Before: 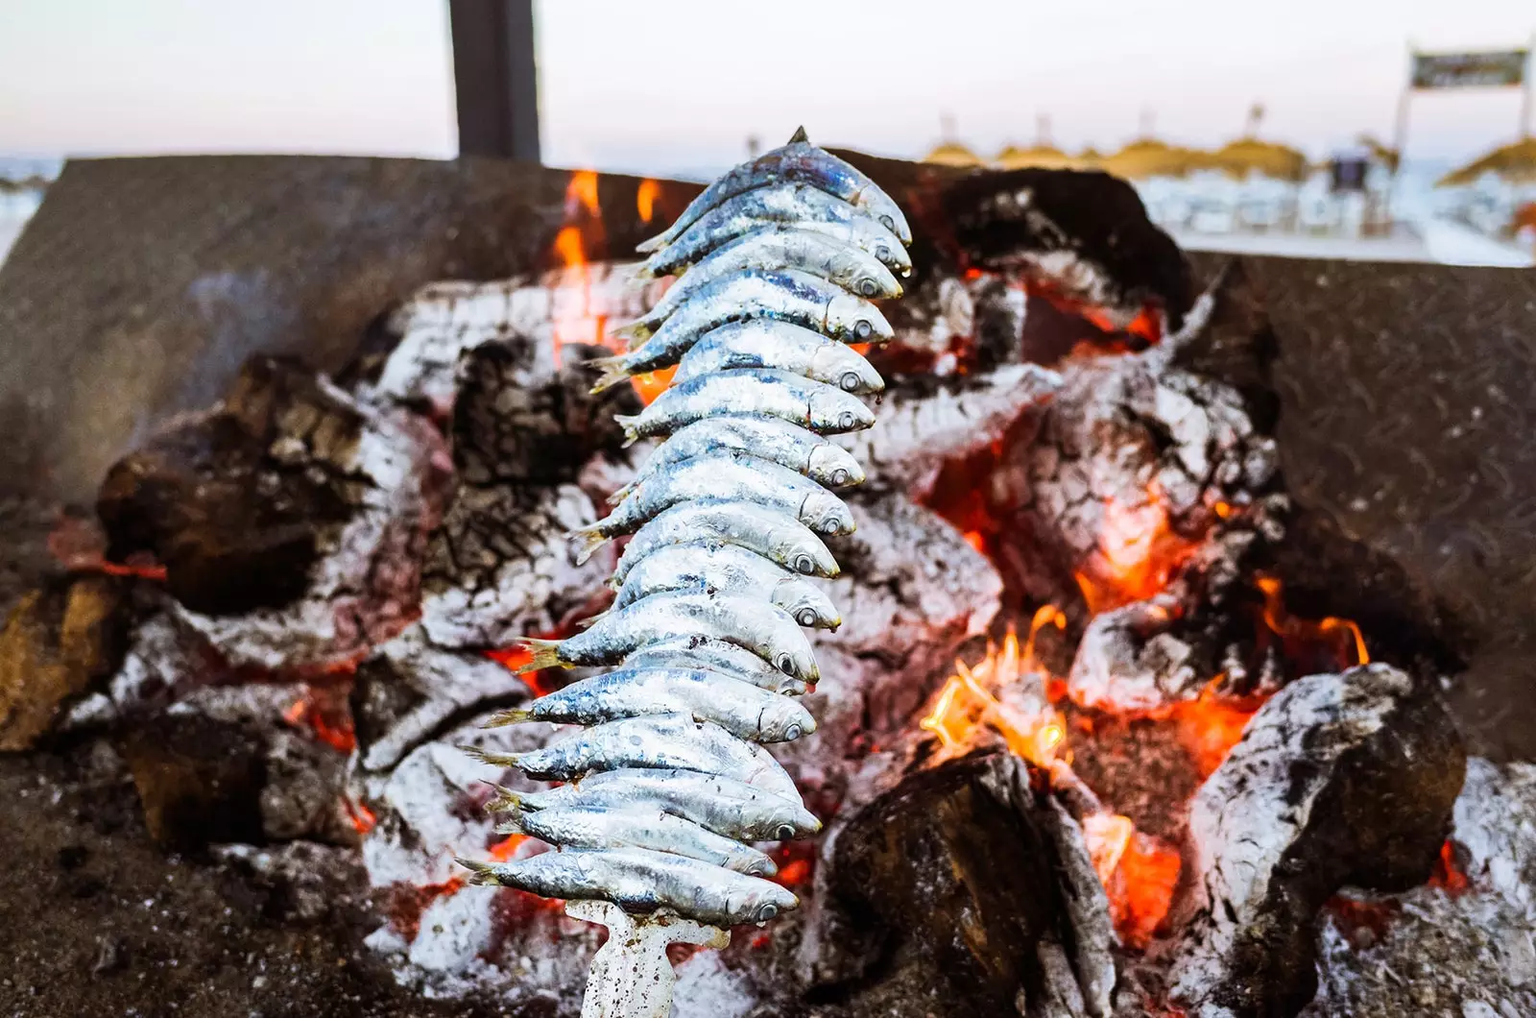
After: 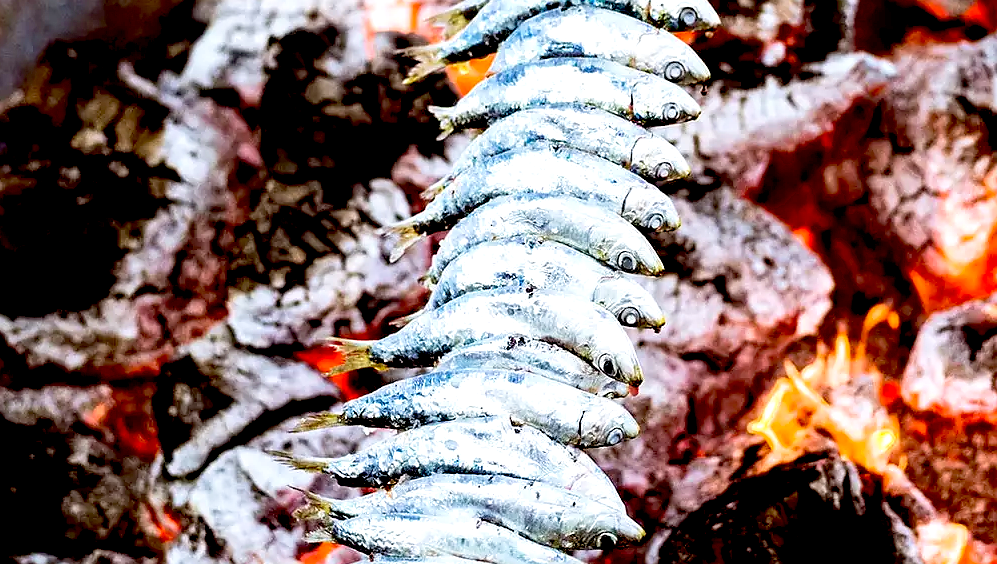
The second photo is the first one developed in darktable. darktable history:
exposure: black level correction 0.031, exposure 0.329 EV, compensate highlight preservation false
velvia: on, module defaults
crop: left 13.242%, top 30.849%, right 24.407%, bottom 15.9%
sharpen: radius 0.974, amount 0.606
